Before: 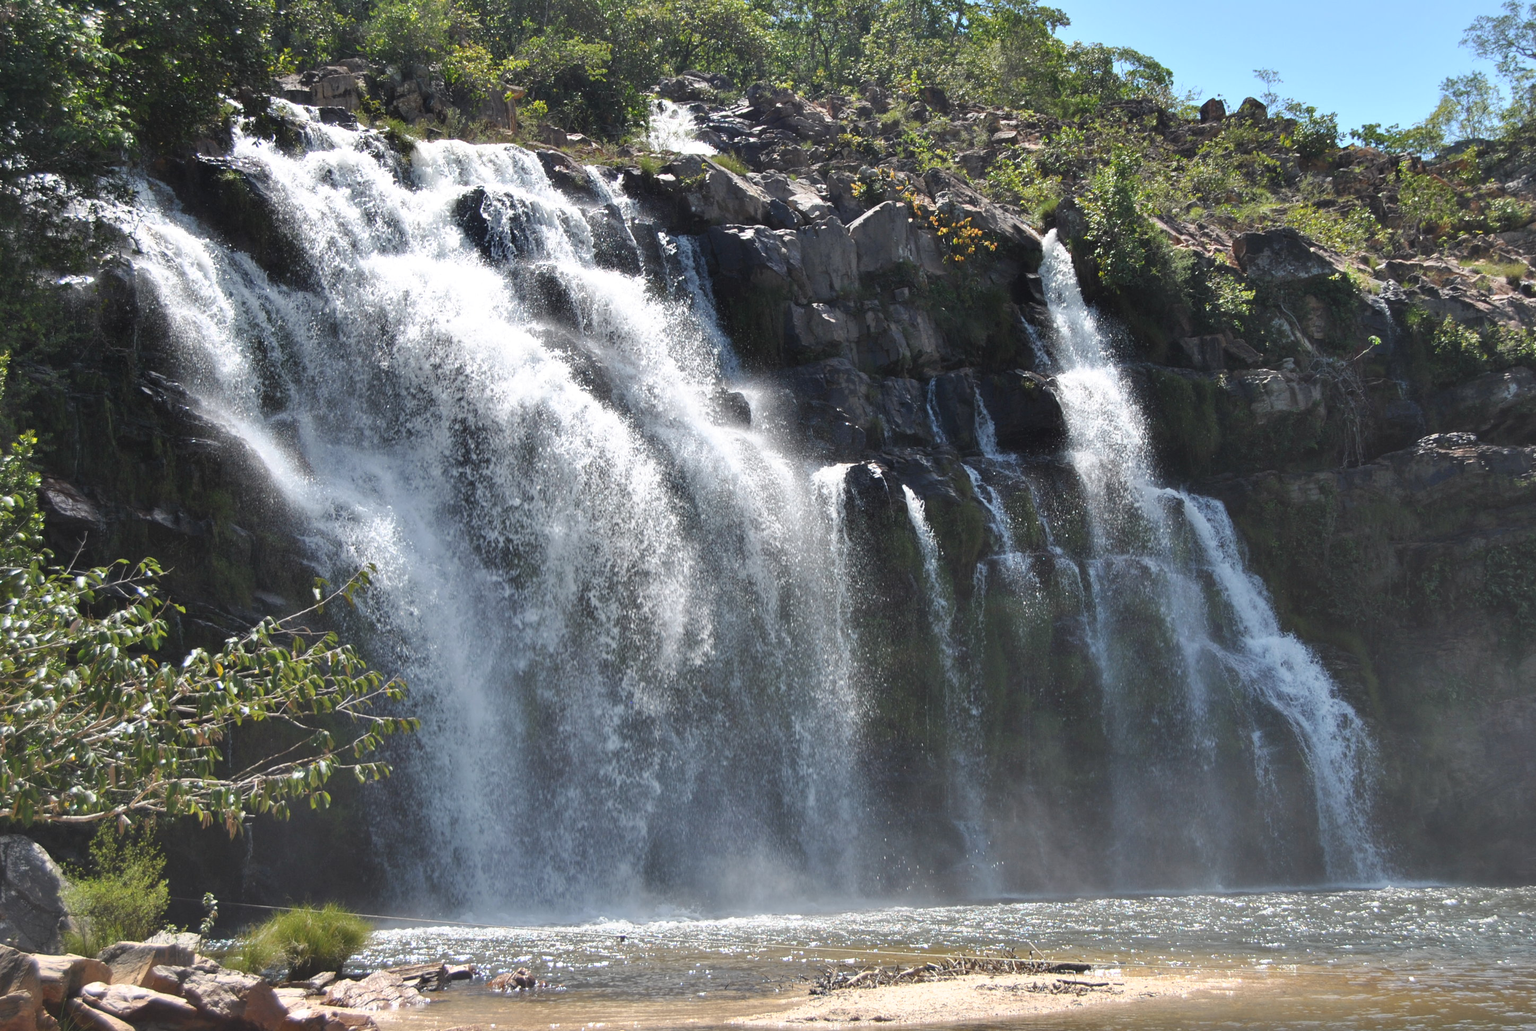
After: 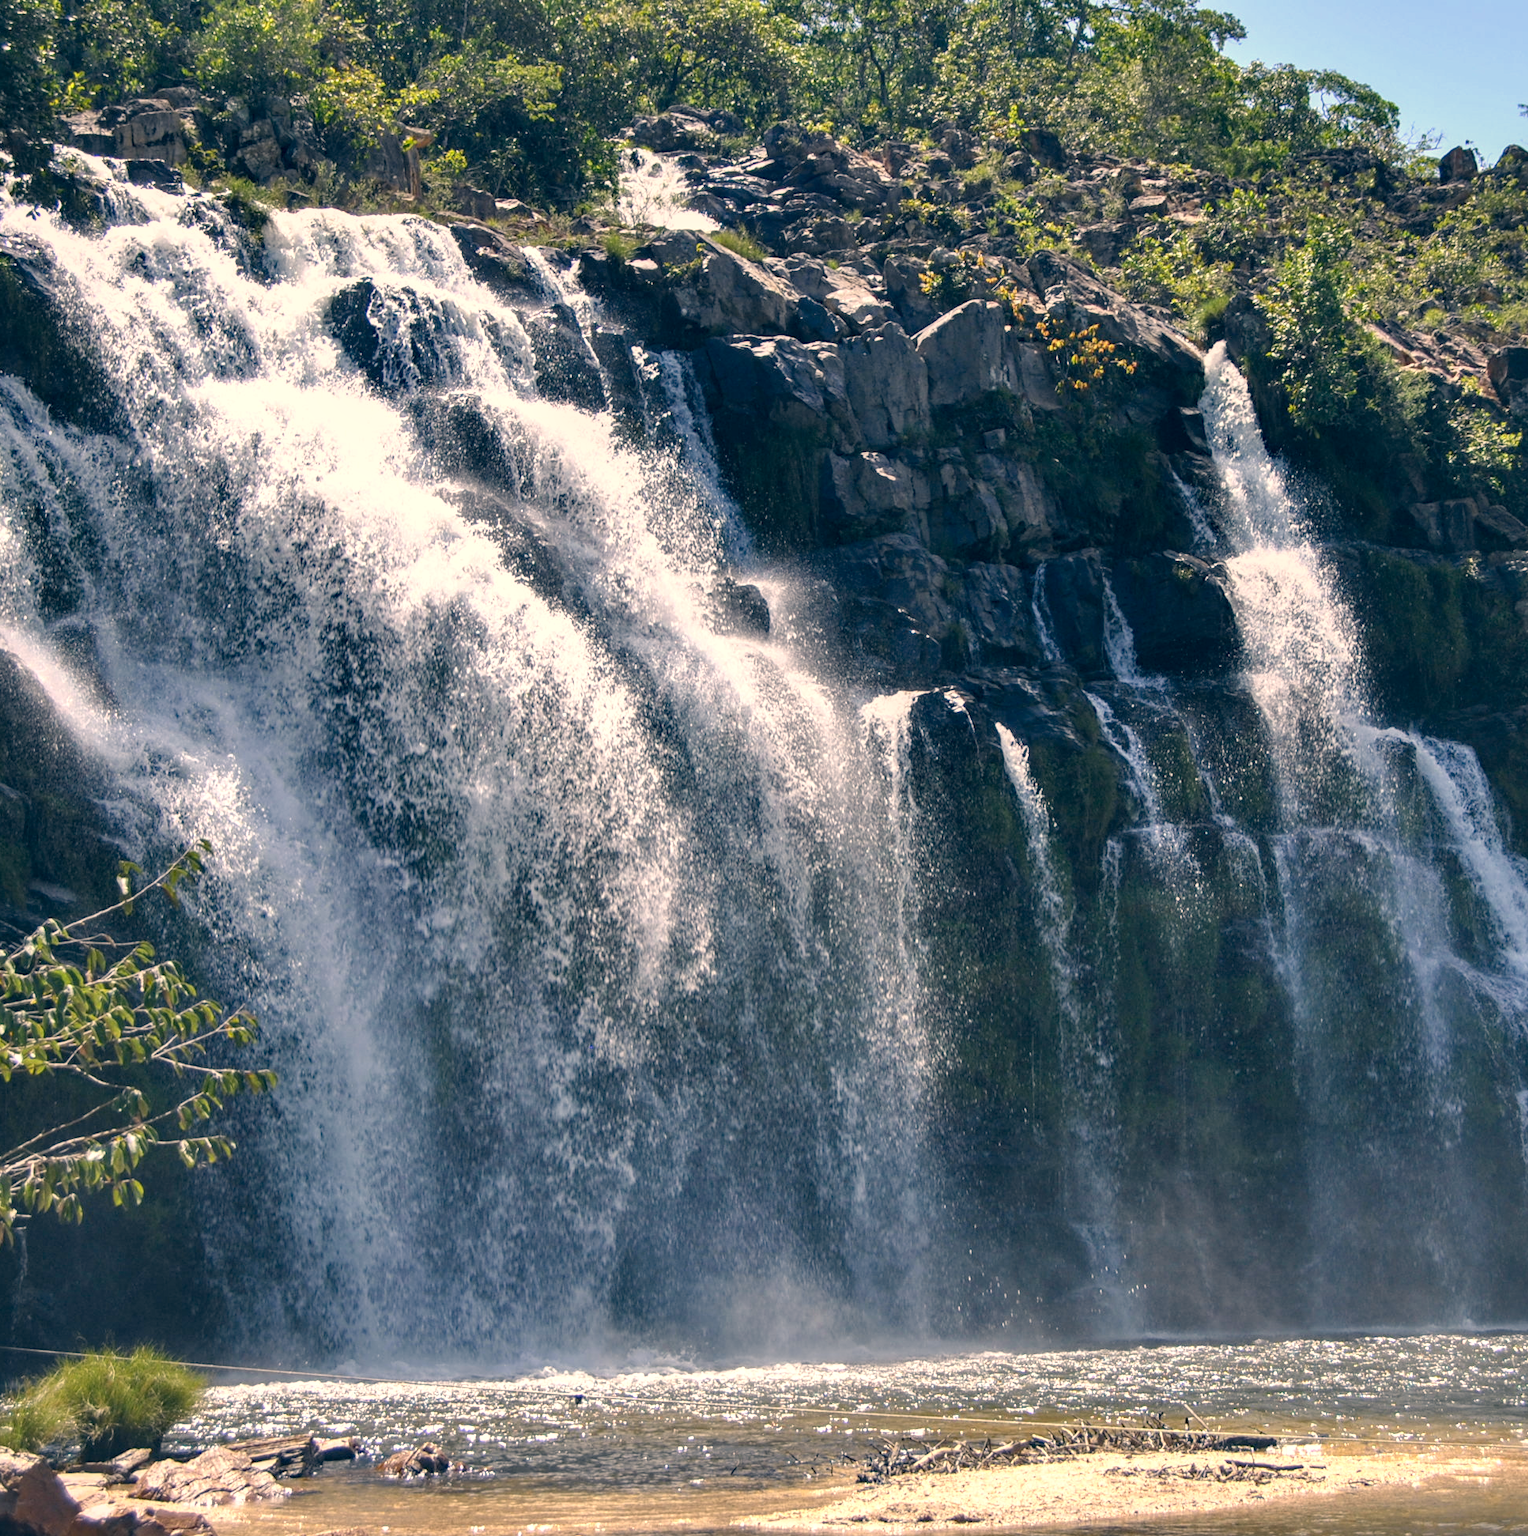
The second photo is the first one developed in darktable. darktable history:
local contrast: detail 130%
crop and rotate: left 15.276%, right 17.975%
color correction: highlights a* 10.36, highlights b* 14.69, shadows a* -9.55, shadows b* -15.05
haze removal: strength 0.287, distance 0.25, adaptive false
